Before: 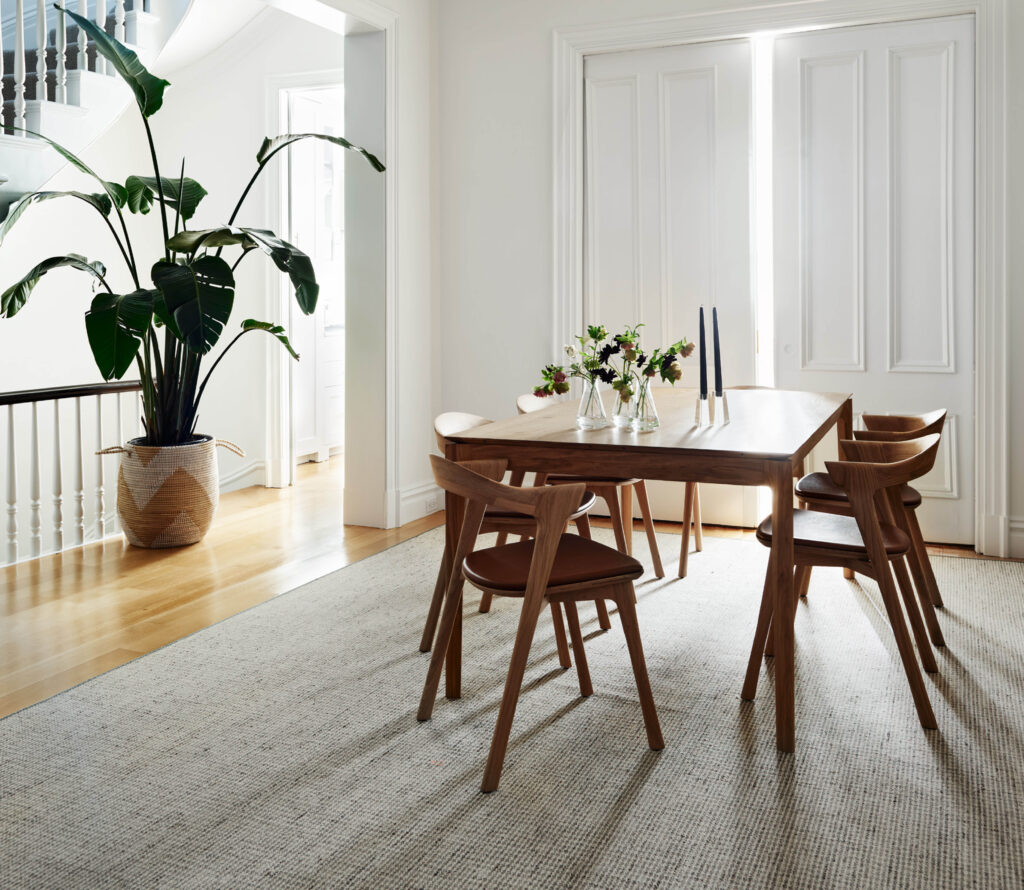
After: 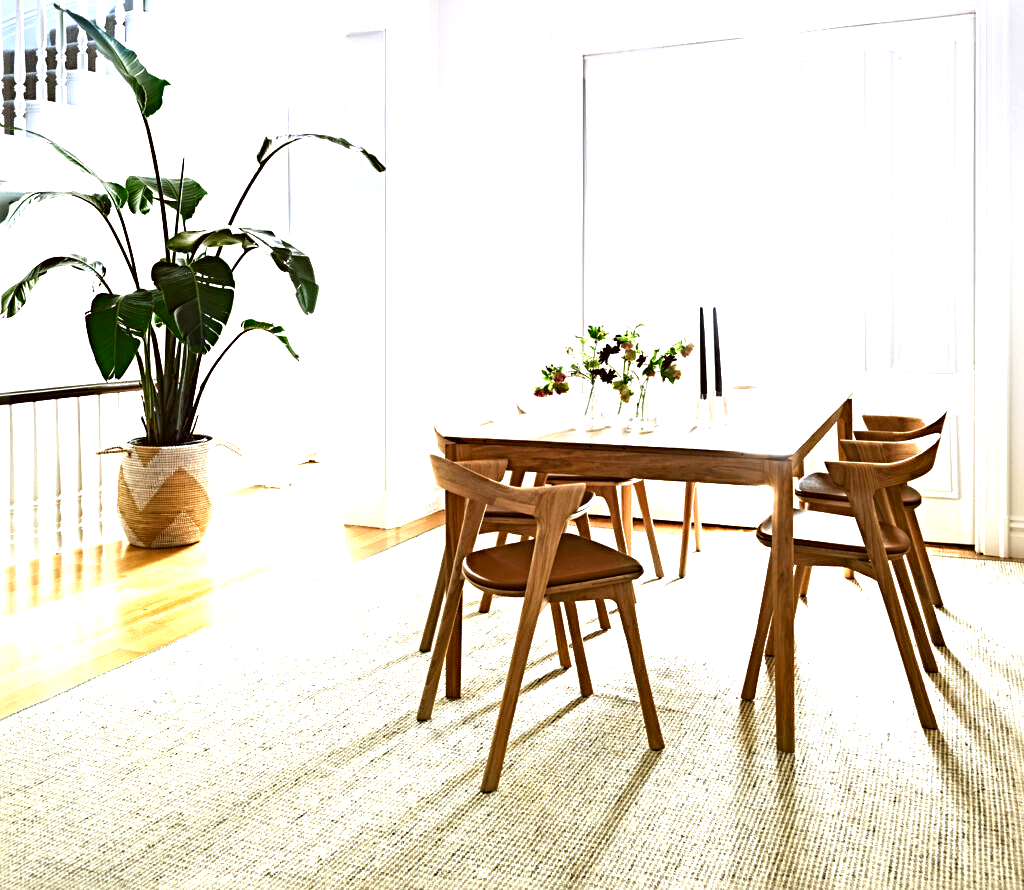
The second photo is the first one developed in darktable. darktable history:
graduated density: hue 238.83°, saturation 50%
sharpen: radius 4
exposure: black level correction 0, exposure 1.741 EV, compensate exposure bias true, compensate highlight preservation false
color correction: highlights a* -1.43, highlights b* 10.12, shadows a* 0.395, shadows b* 19.35
levels: levels [0, 0.48, 0.961]
